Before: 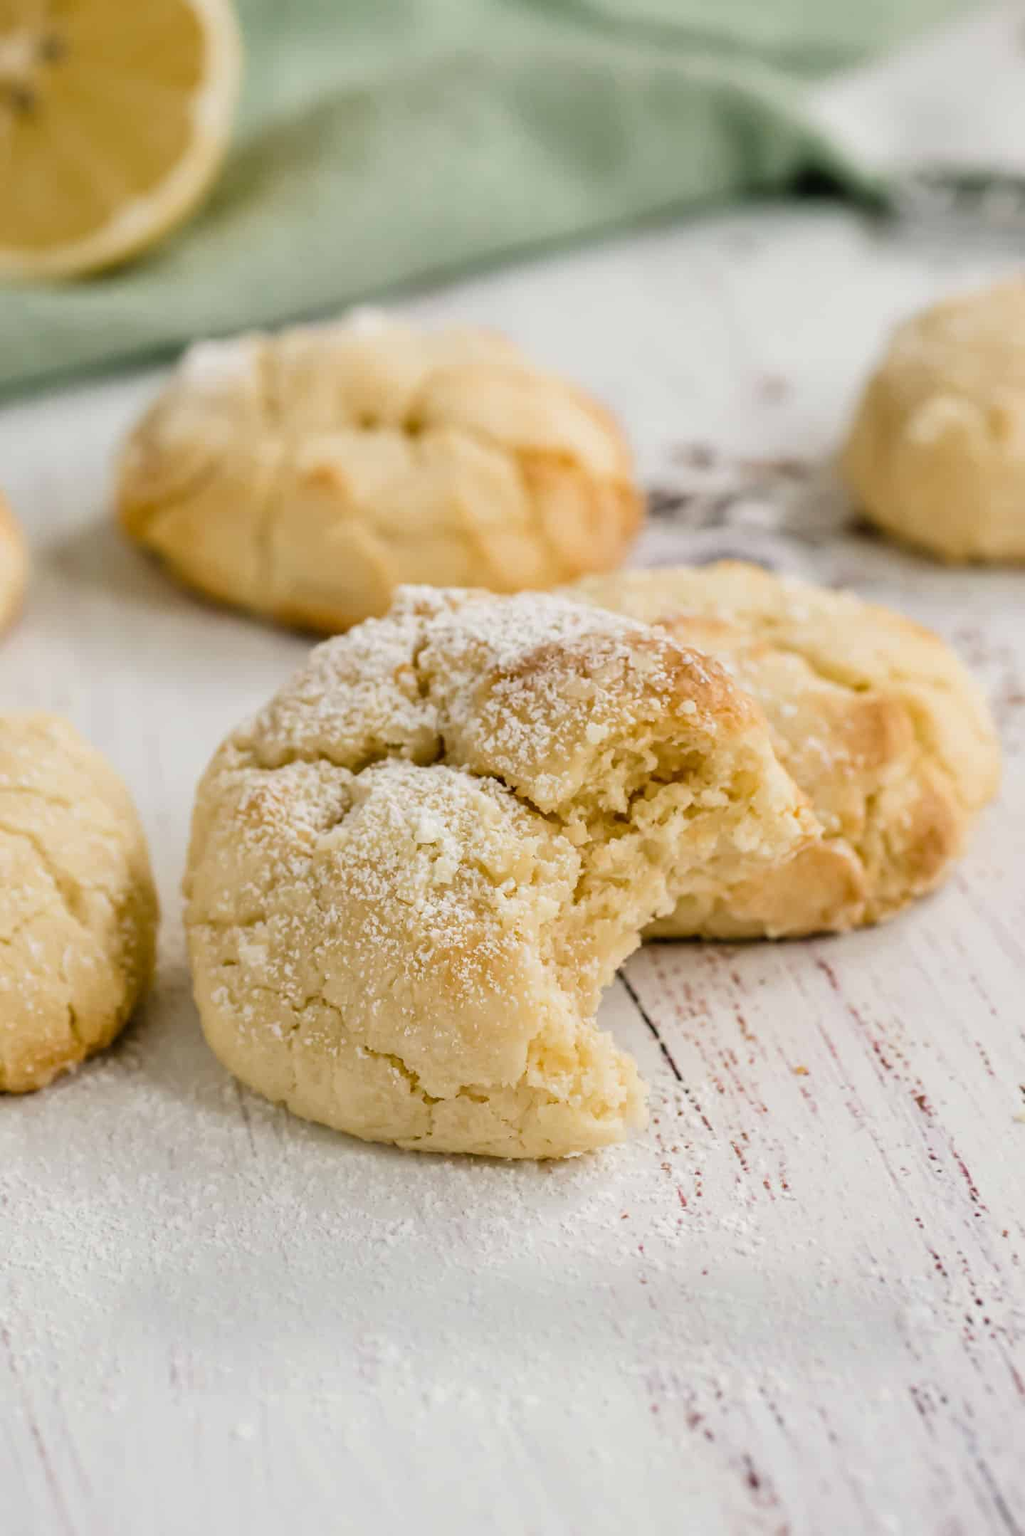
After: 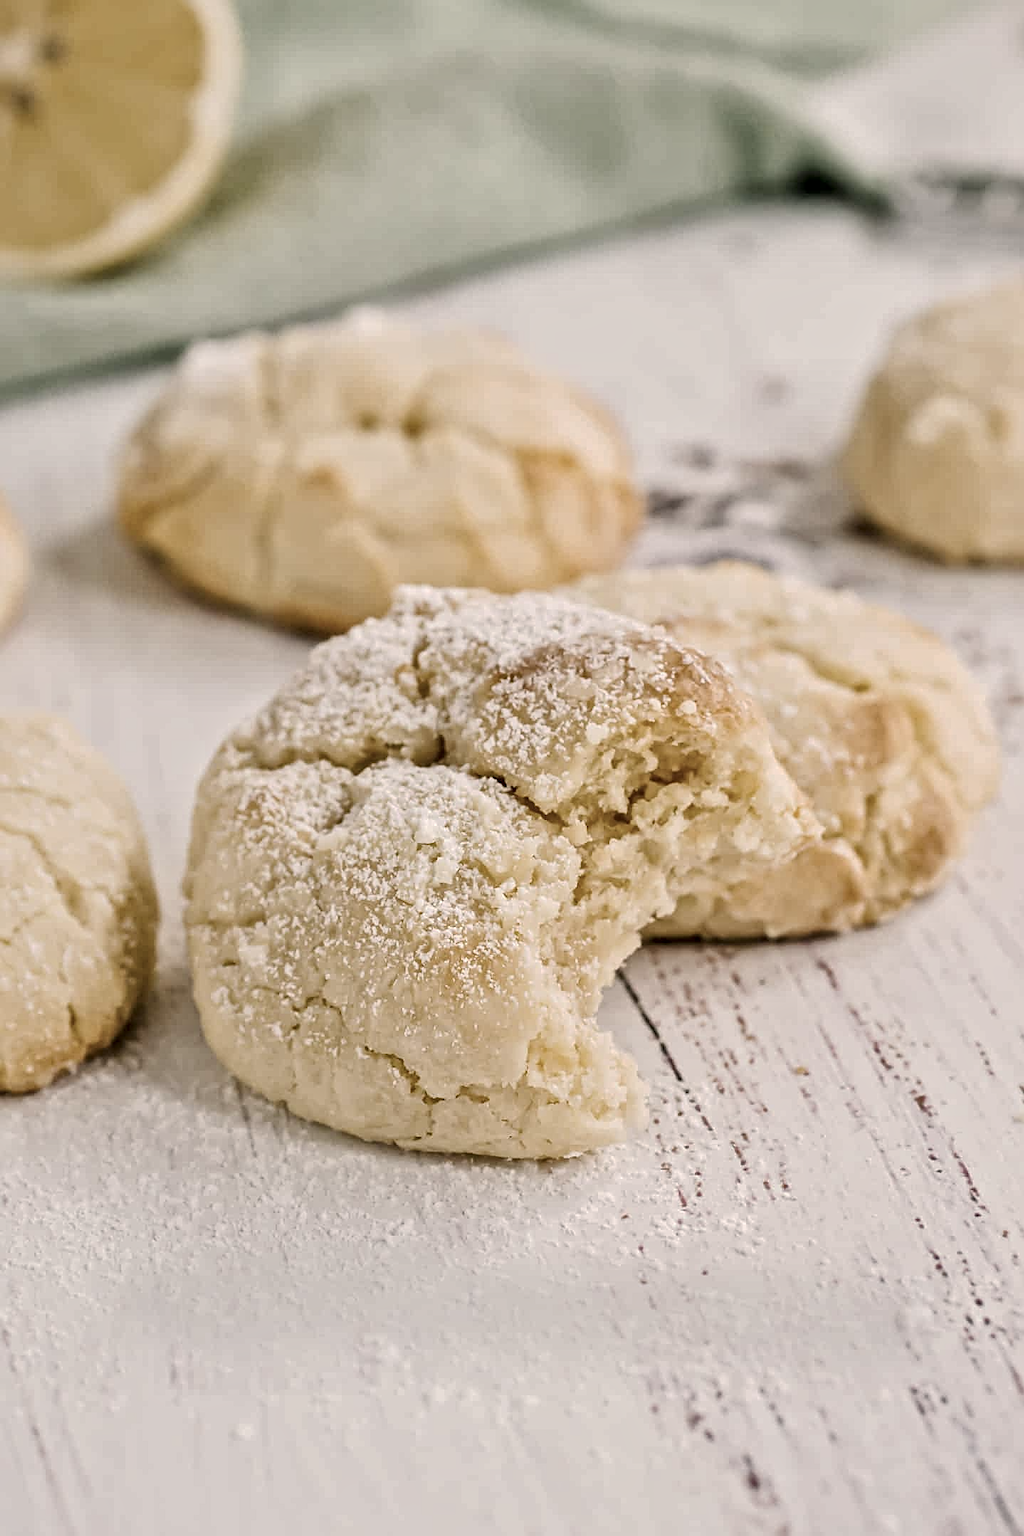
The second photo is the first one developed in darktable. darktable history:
tone equalizer: on, module defaults
sharpen: on, module defaults
color correction: highlights a* 5.49, highlights b* 5.16, saturation 0.633
local contrast: mode bilateral grid, contrast 21, coarseness 19, detail 164%, midtone range 0.2
base curve: curves: ch0 [(0, 0) (0.235, 0.266) (0.503, 0.496) (0.786, 0.72) (1, 1)], preserve colors none
